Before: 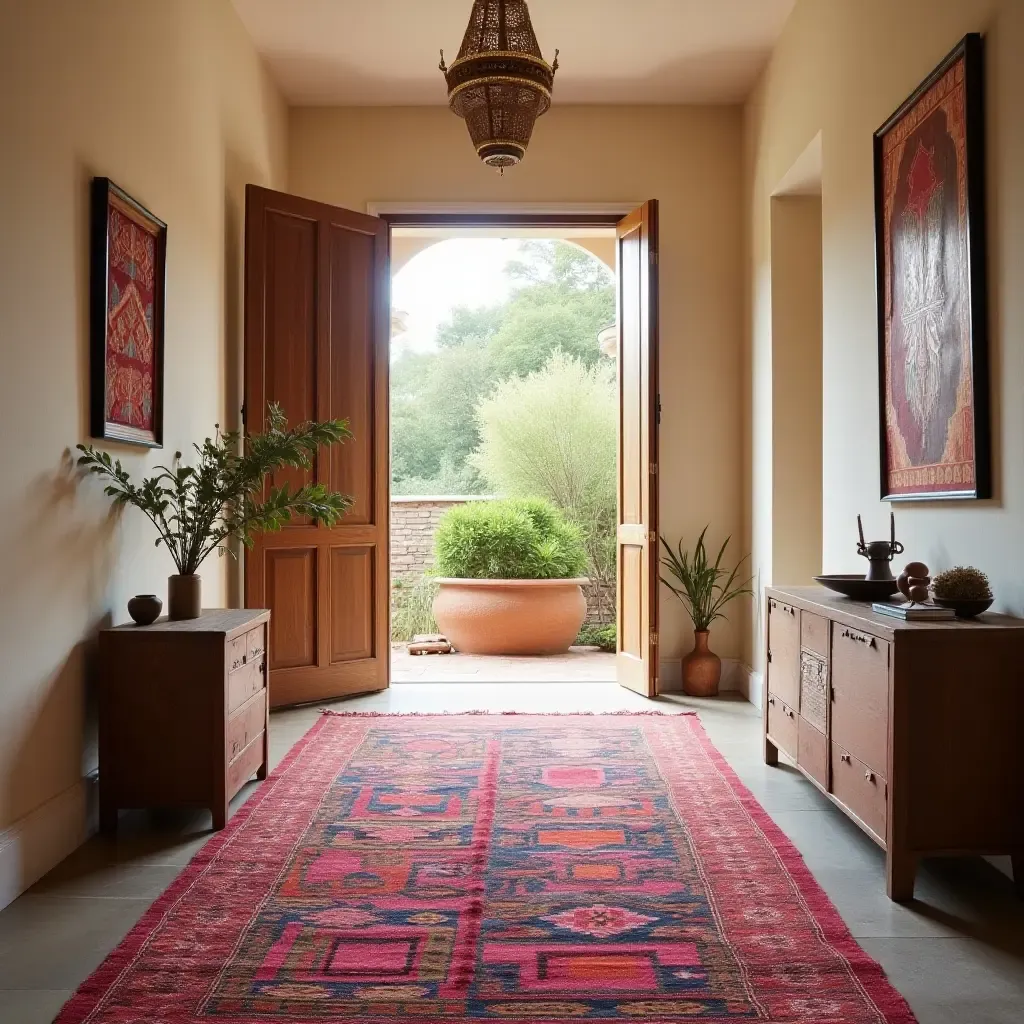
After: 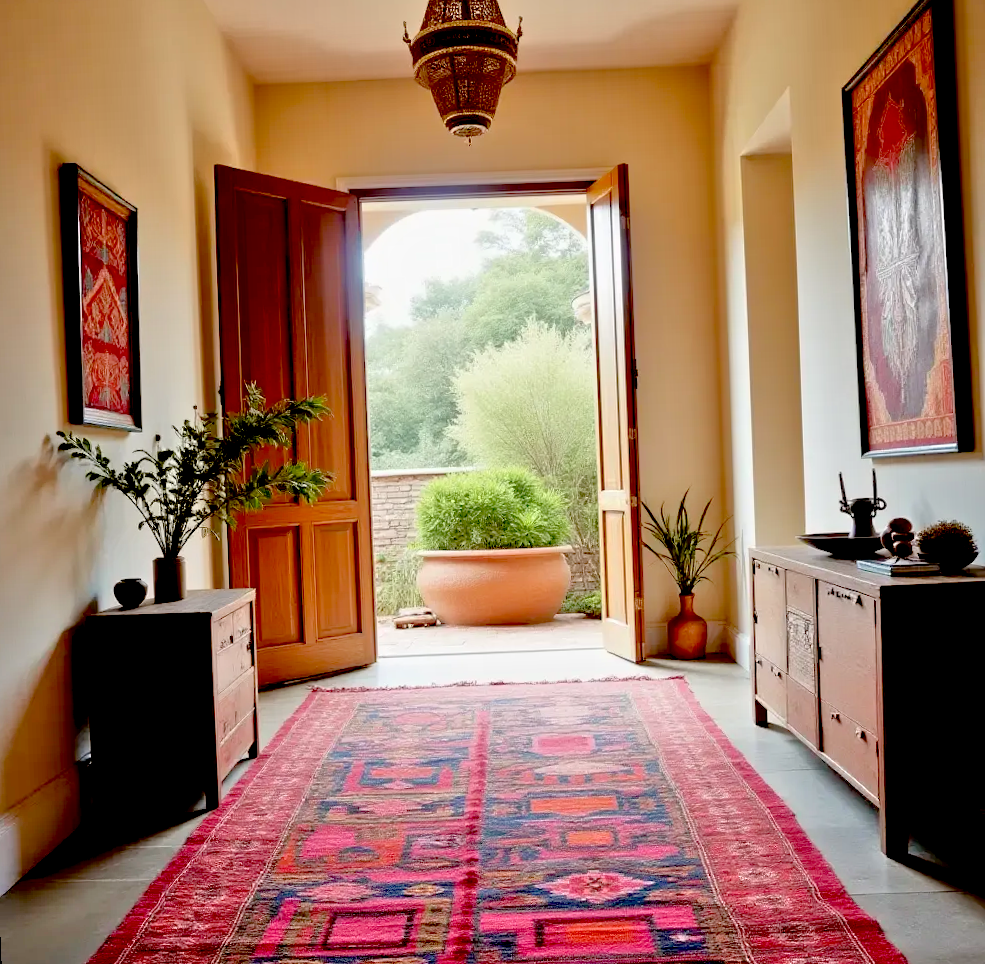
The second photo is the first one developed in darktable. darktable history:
tone equalizer: -7 EV 0.15 EV, -6 EV 0.6 EV, -5 EV 1.15 EV, -4 EV 1.33 EV, -3 EV 1.15 EV, -2 EV 0.6 EV, -1 EV 0.15 EV, mask exposure compensation -0.5 EV
exposure: black level correction 0.029, exposure -0.073 EV, compensate highlight preservation false
rotate and perspective: rotation -2.12°, lens shift (vertical) 0.009, lens shift (horizontal) -0.008, automatic cropping original format, crop left 0.036, crop right 0.964, crop top 0.05, crop bottom 0.959
